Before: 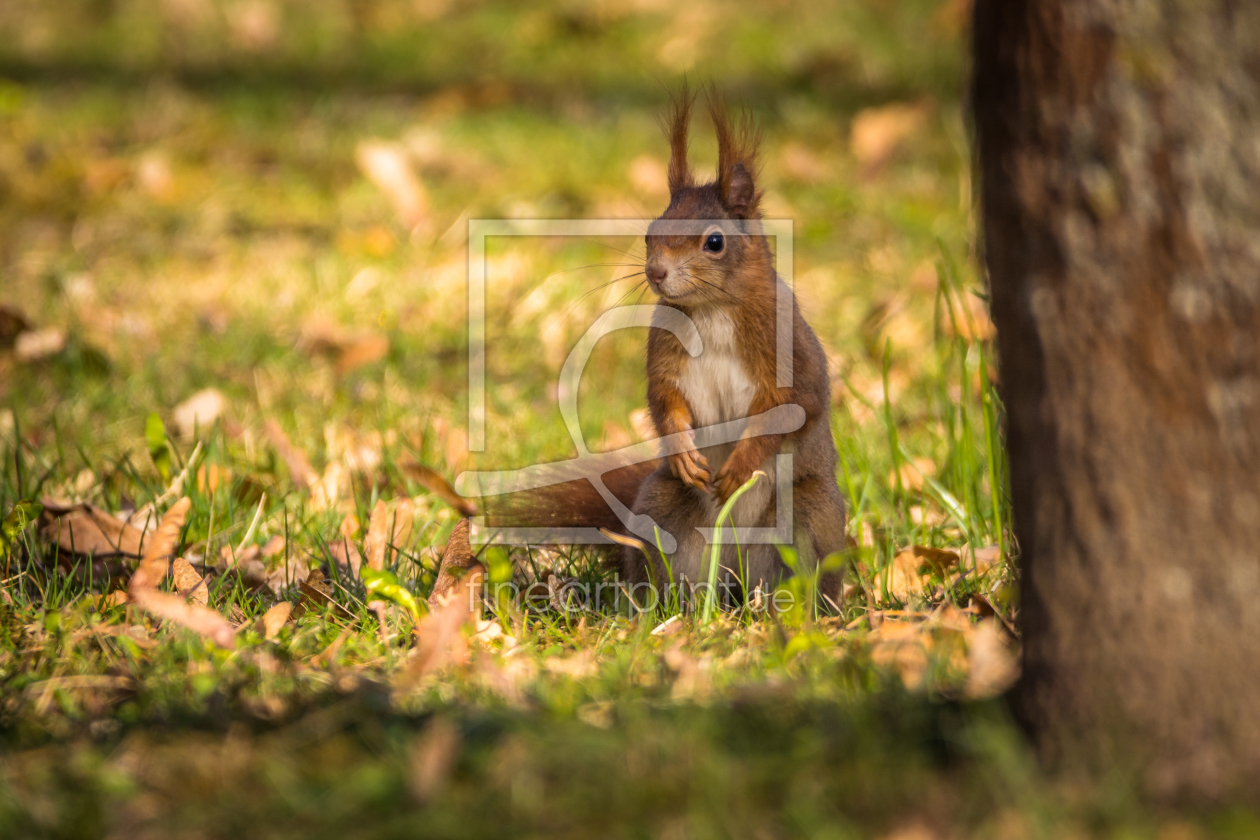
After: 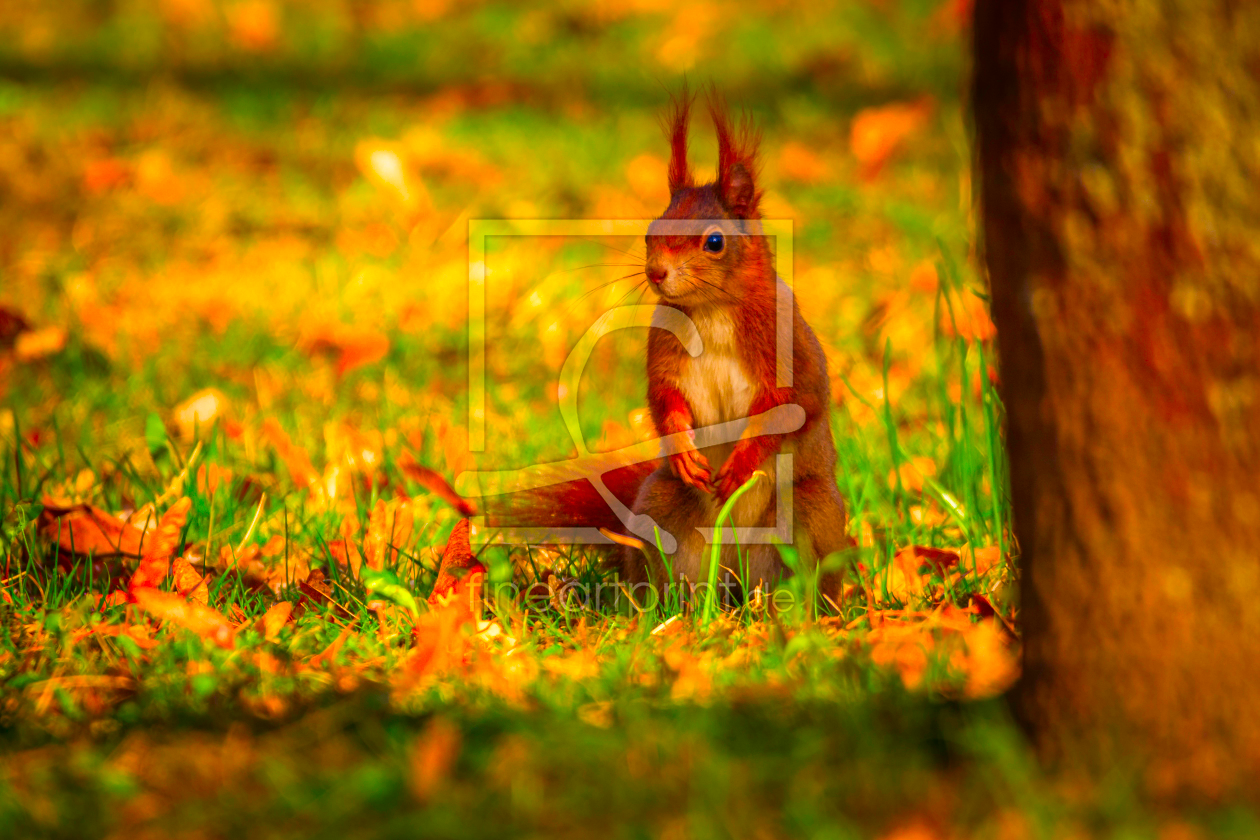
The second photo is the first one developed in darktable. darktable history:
color correction: highlights b* 0.011, saturation 2.95
